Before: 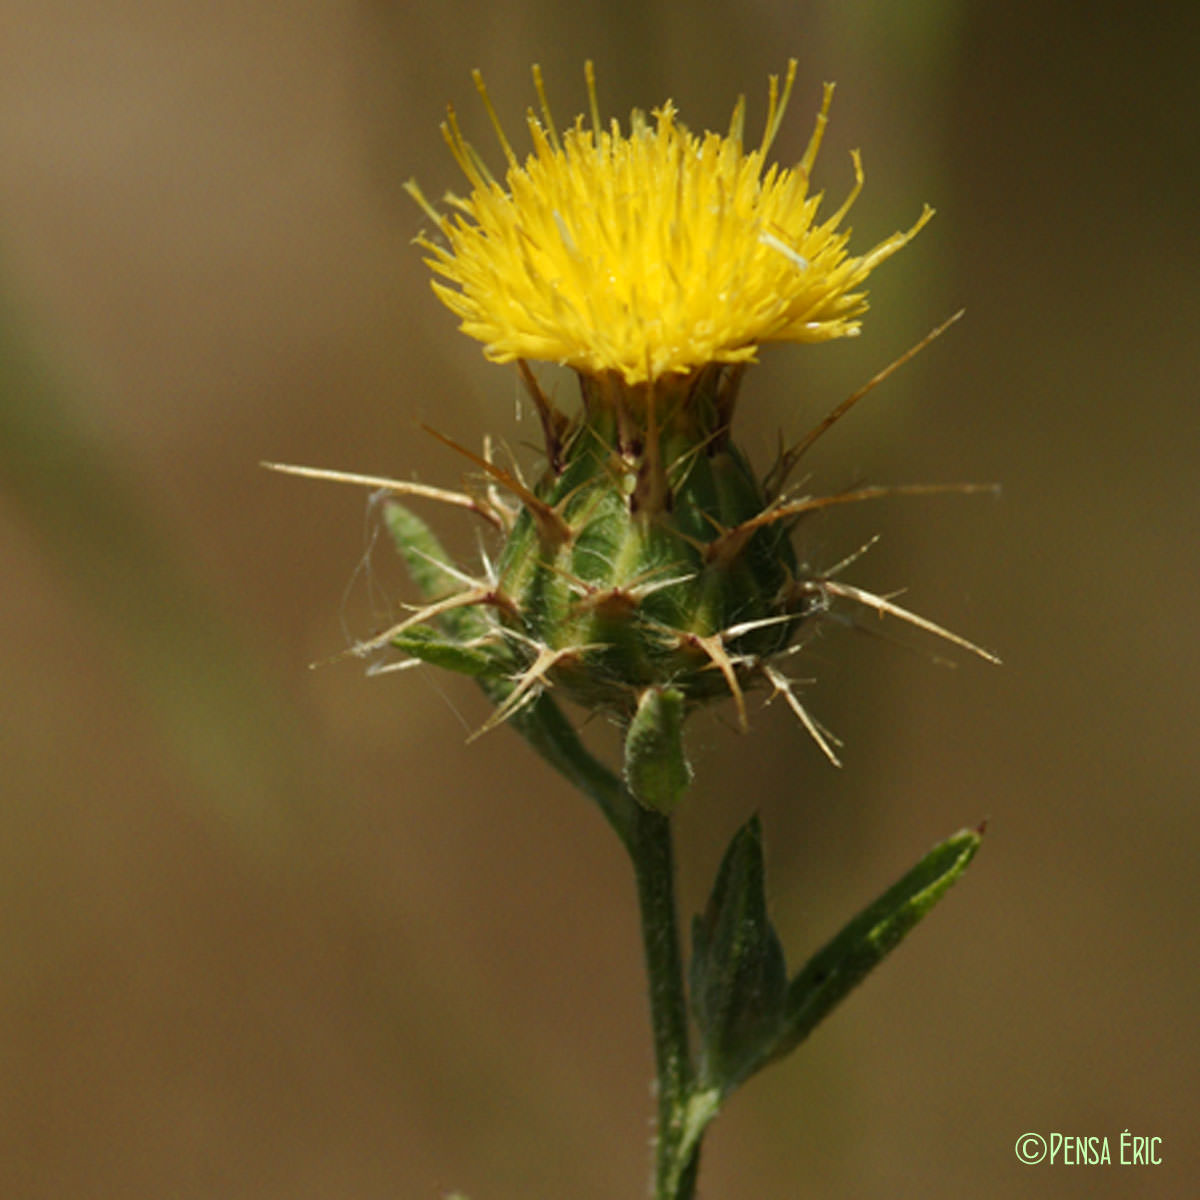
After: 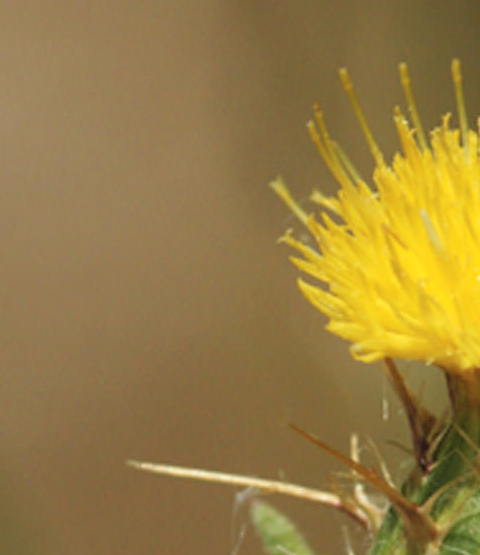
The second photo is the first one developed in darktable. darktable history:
crop and rotate: left 11.095%, top 0.097%, right 48.88%, bottom 53.579%
contrast brightness saturation: brightness 0.126
